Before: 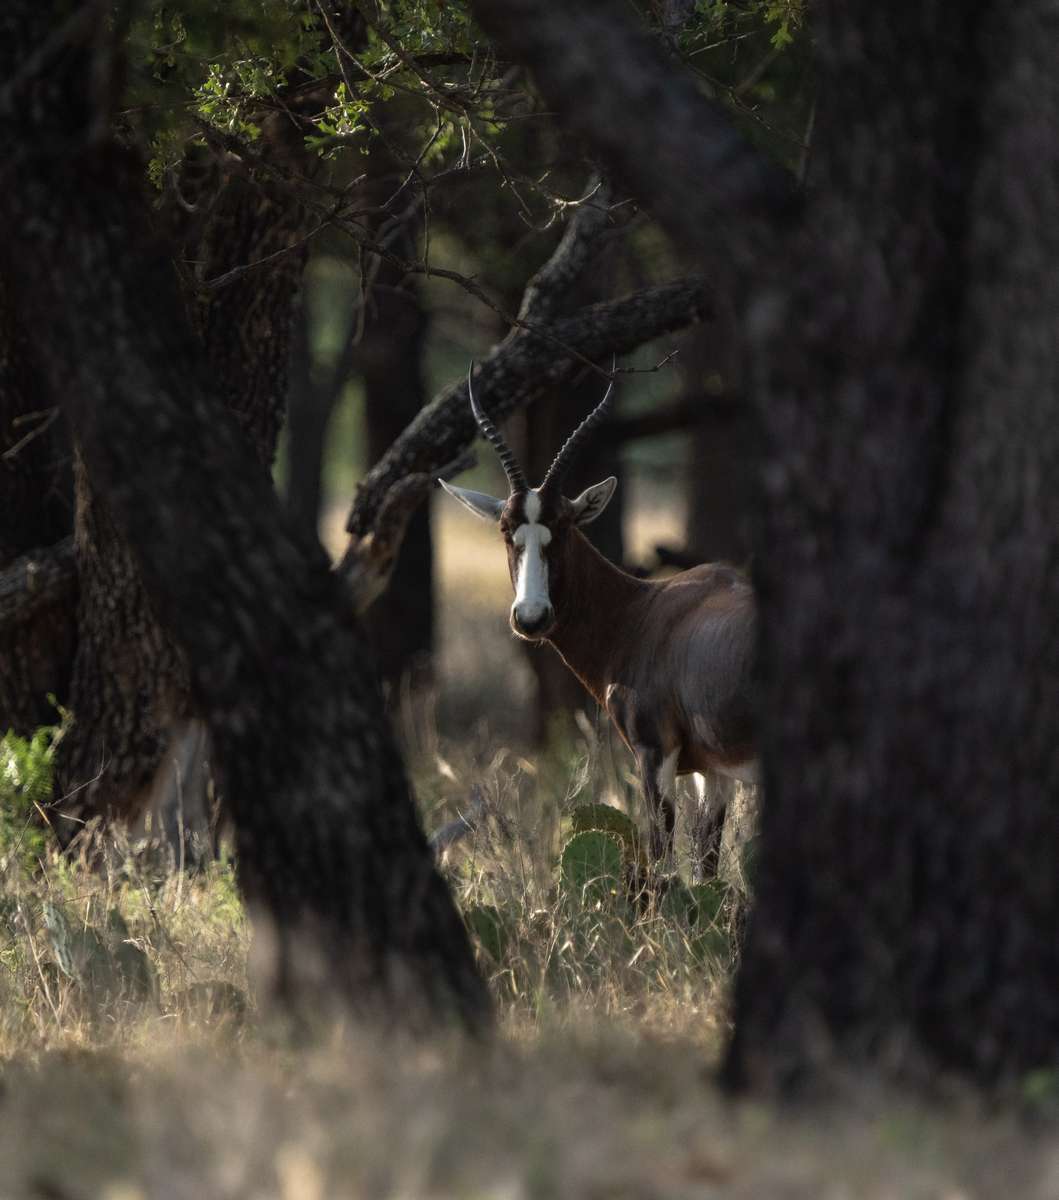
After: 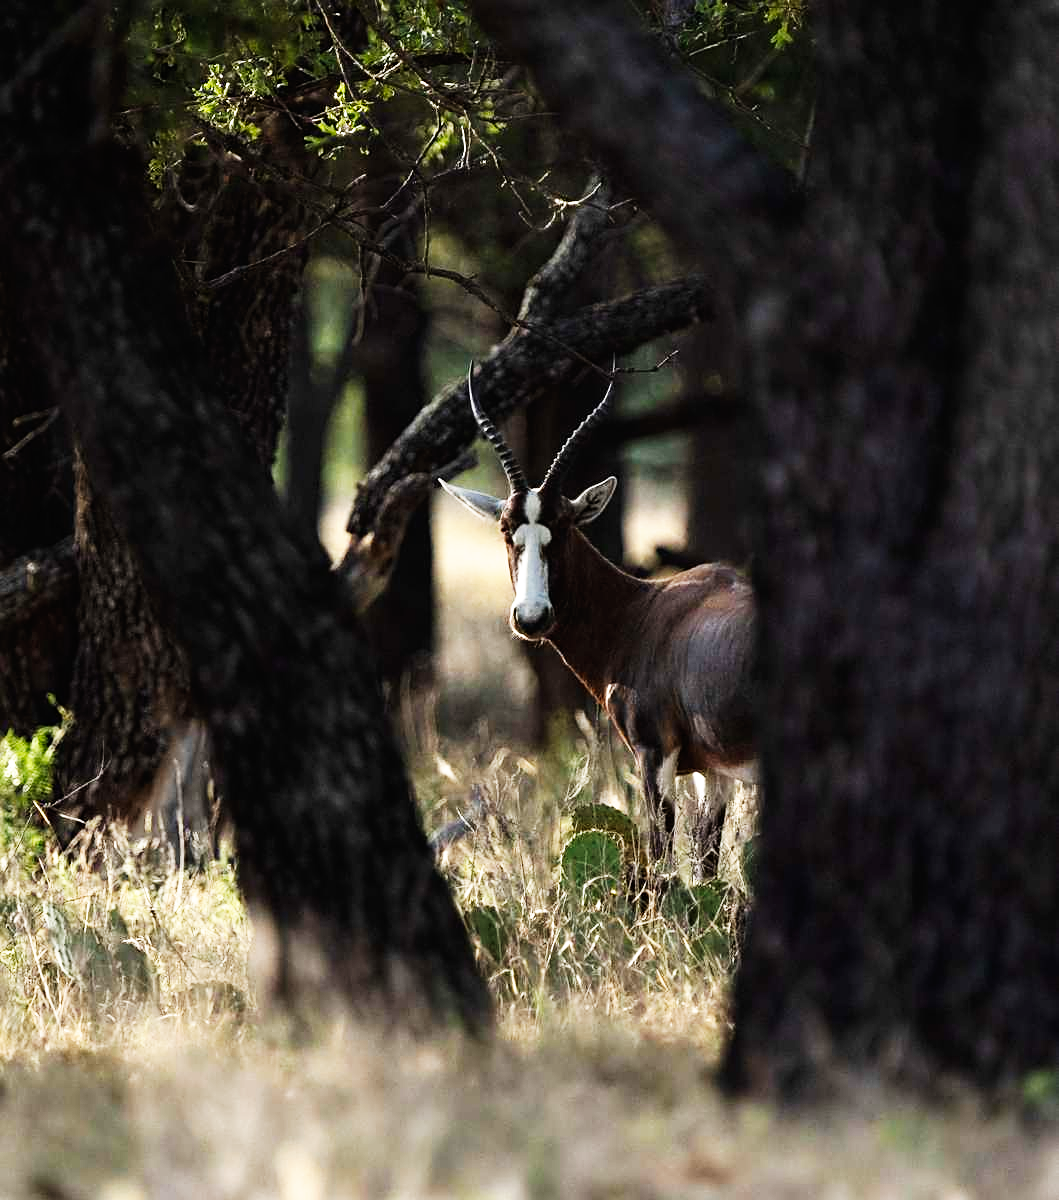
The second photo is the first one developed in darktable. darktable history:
base curve: curves: ch0 [(0, 0) (0.007, 0.004) (0.027, 0.03) (0.046, 0.07) (0.207, 0.54) (0.442, 0.872) (0.673, 0.972) (1, 1)], preserve colors none
sharpen: on, module defaults
